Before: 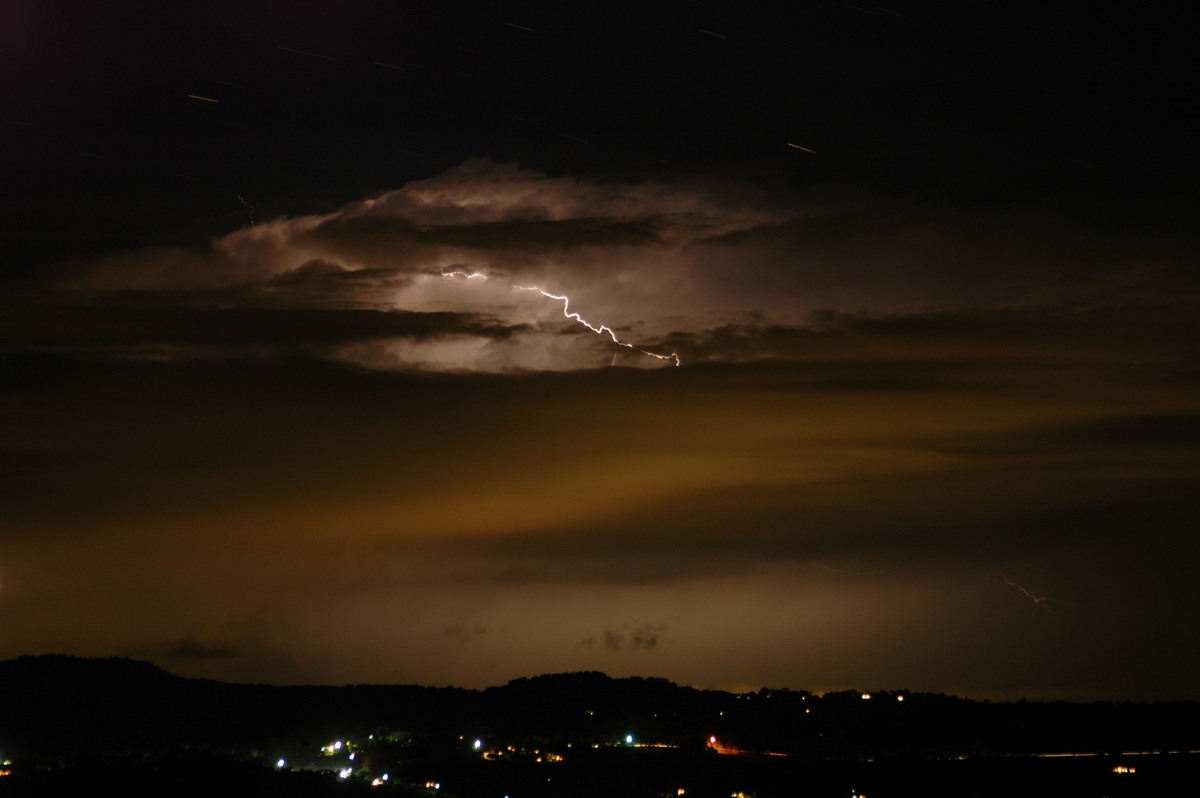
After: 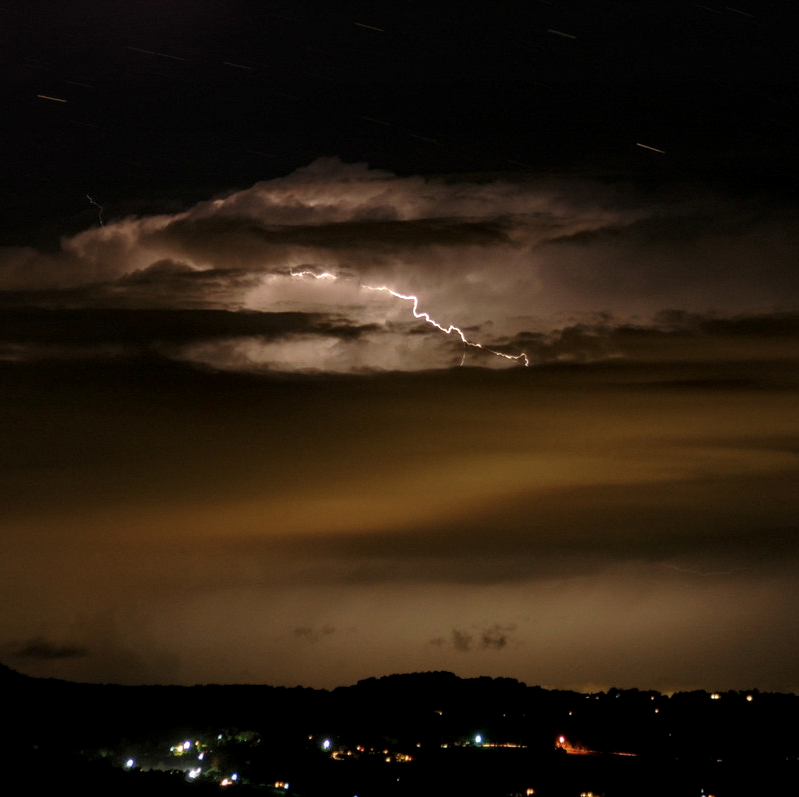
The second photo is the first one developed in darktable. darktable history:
crop and rotate: left 12.648%, right 20.685%
local contrast: detail 142%
